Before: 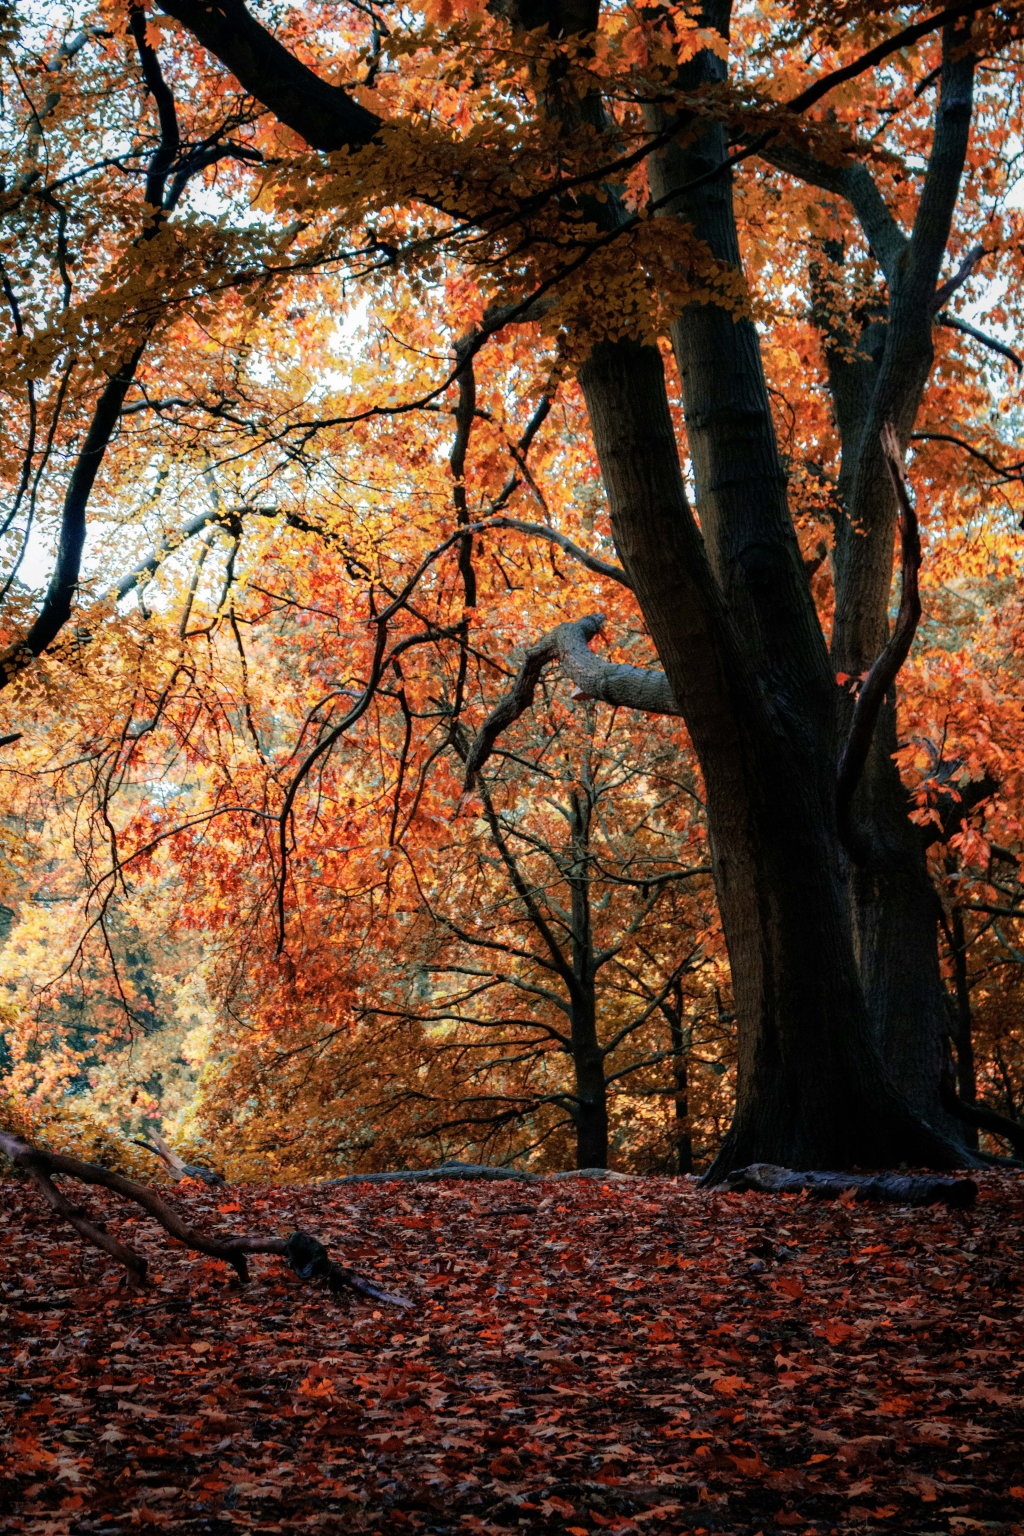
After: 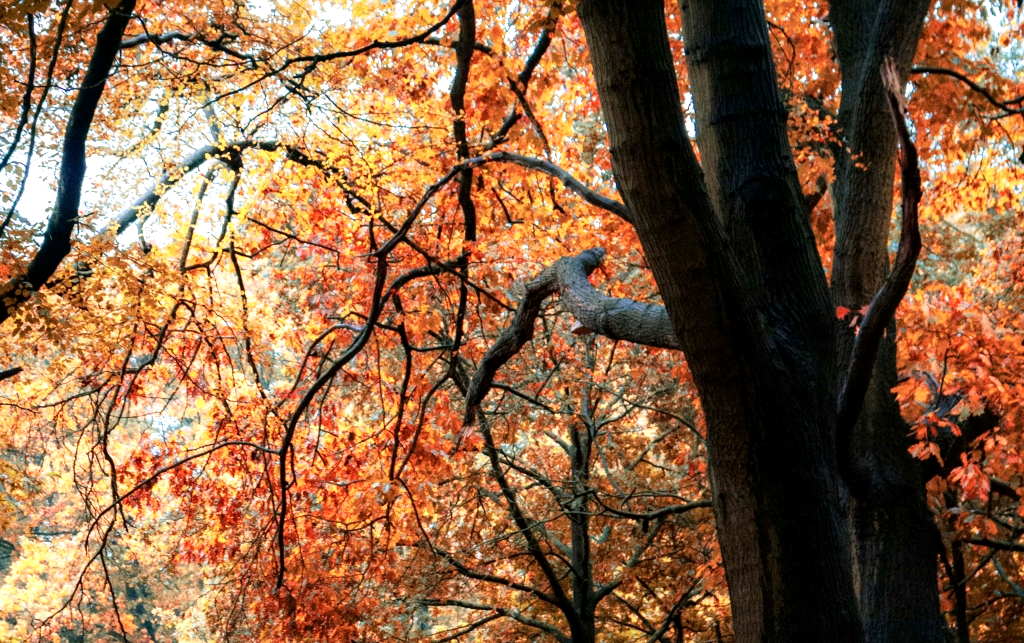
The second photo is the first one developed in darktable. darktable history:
exposure: exposure 0.4 EV, compensate highlight preservation false
crop and rotate: top 23.84%, bottom 34.294%
local contrast: mode bilateral grid, contrast 20, coarseness 50, detail 120%, midtone range 0.2
white balance: red 1.004, blue 1.024
grain: coarseness 14.57 ISO, strength 8.8%
contrast brightness saturation: contrast 0.03, brightness -0.04
